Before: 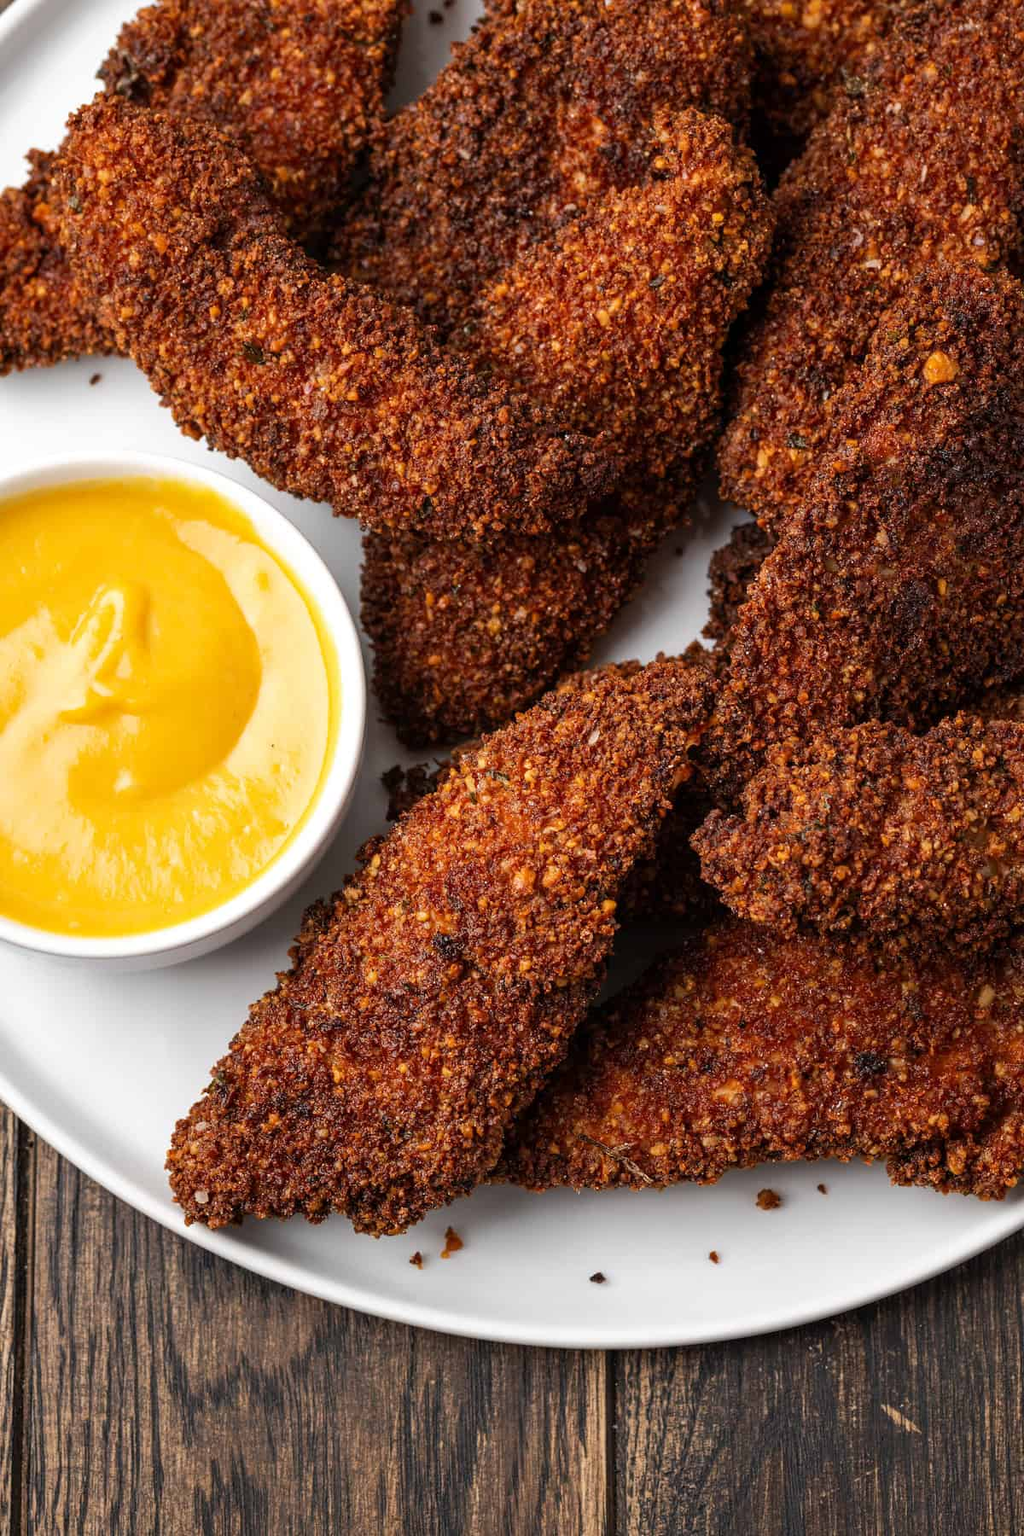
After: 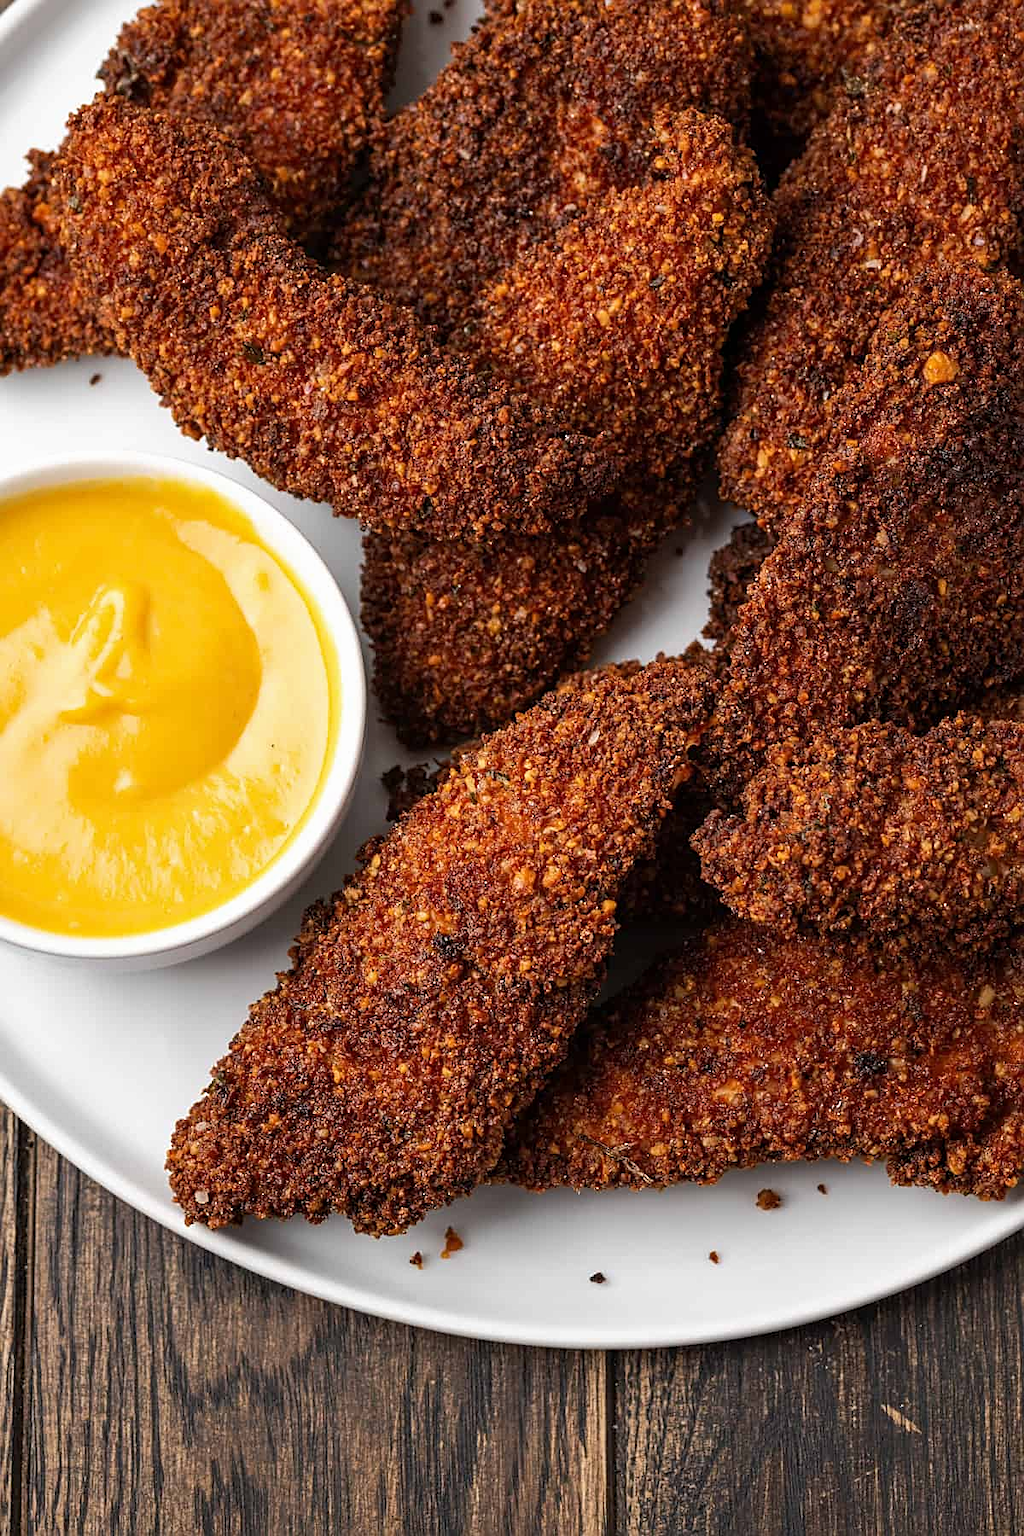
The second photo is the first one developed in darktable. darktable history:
shadows and highlights: radius 334.99, shadows 63.16, highlights 4.71, compress 87.65%, soften with gaussian
exposure: exposure -0.024 EV, compensate highlight preservation false
sharpen: on, module defaults
